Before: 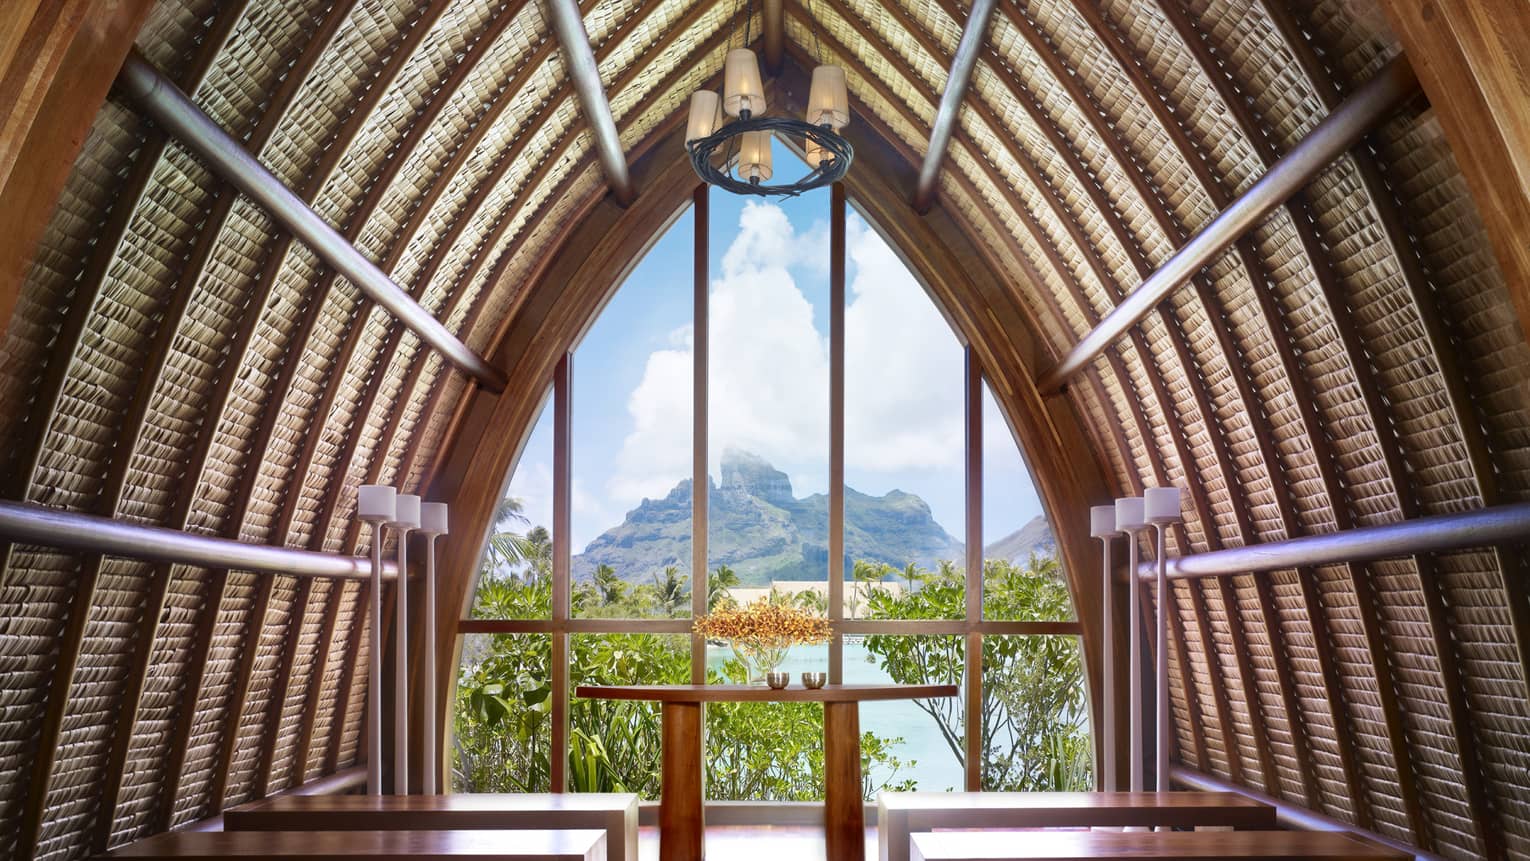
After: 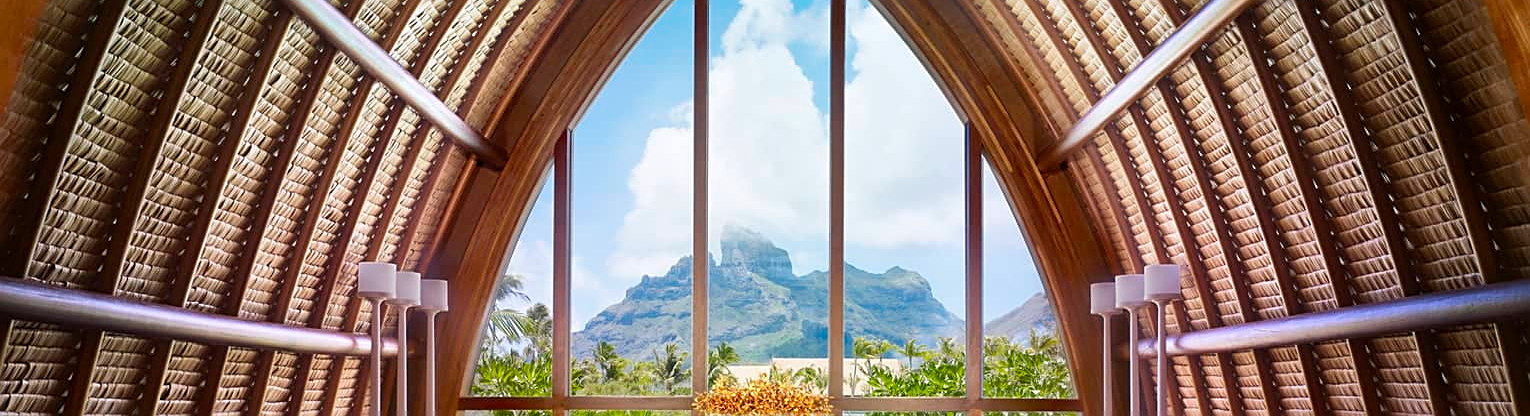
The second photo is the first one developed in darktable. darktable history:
sharpen: on, module defaults
crop and rotate: top 26.056%, bottom 25.543%
color balance: output saturation 110%
